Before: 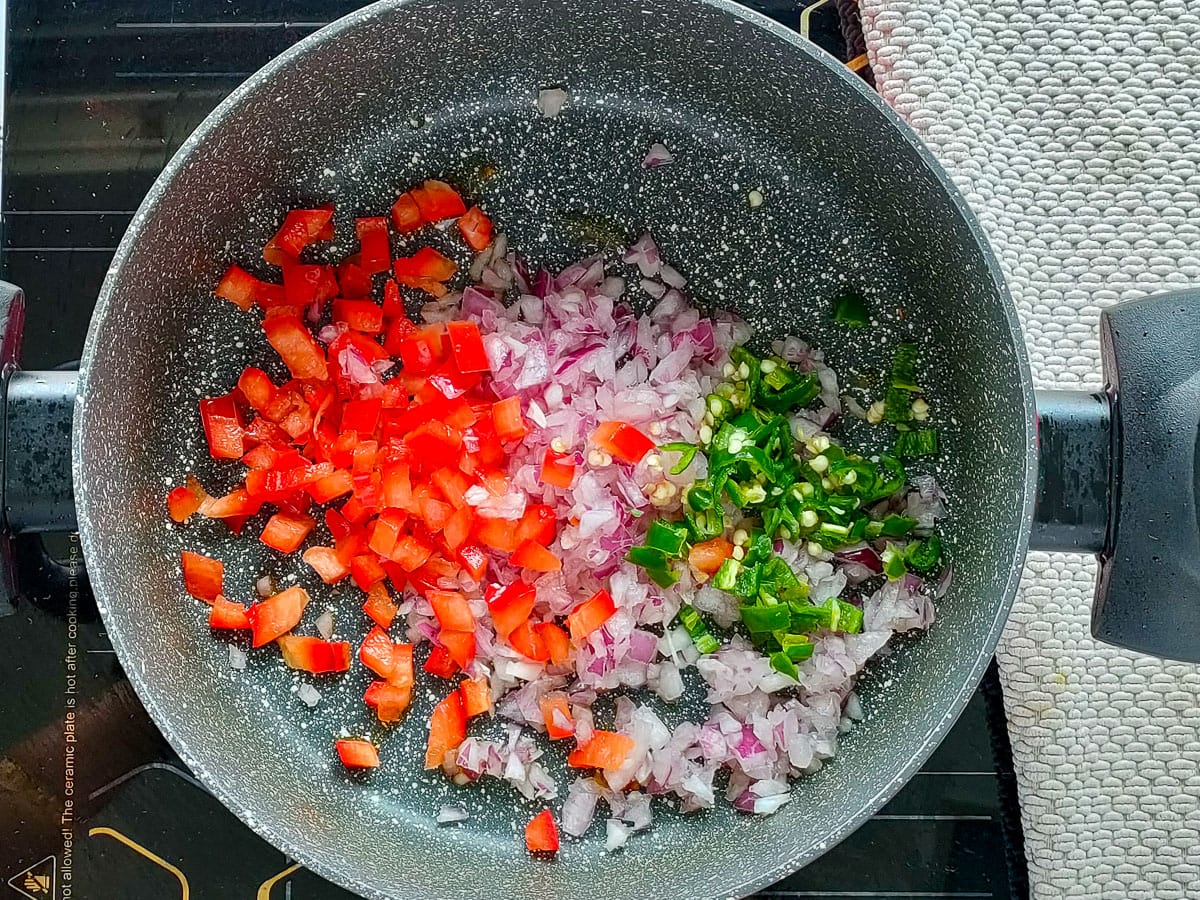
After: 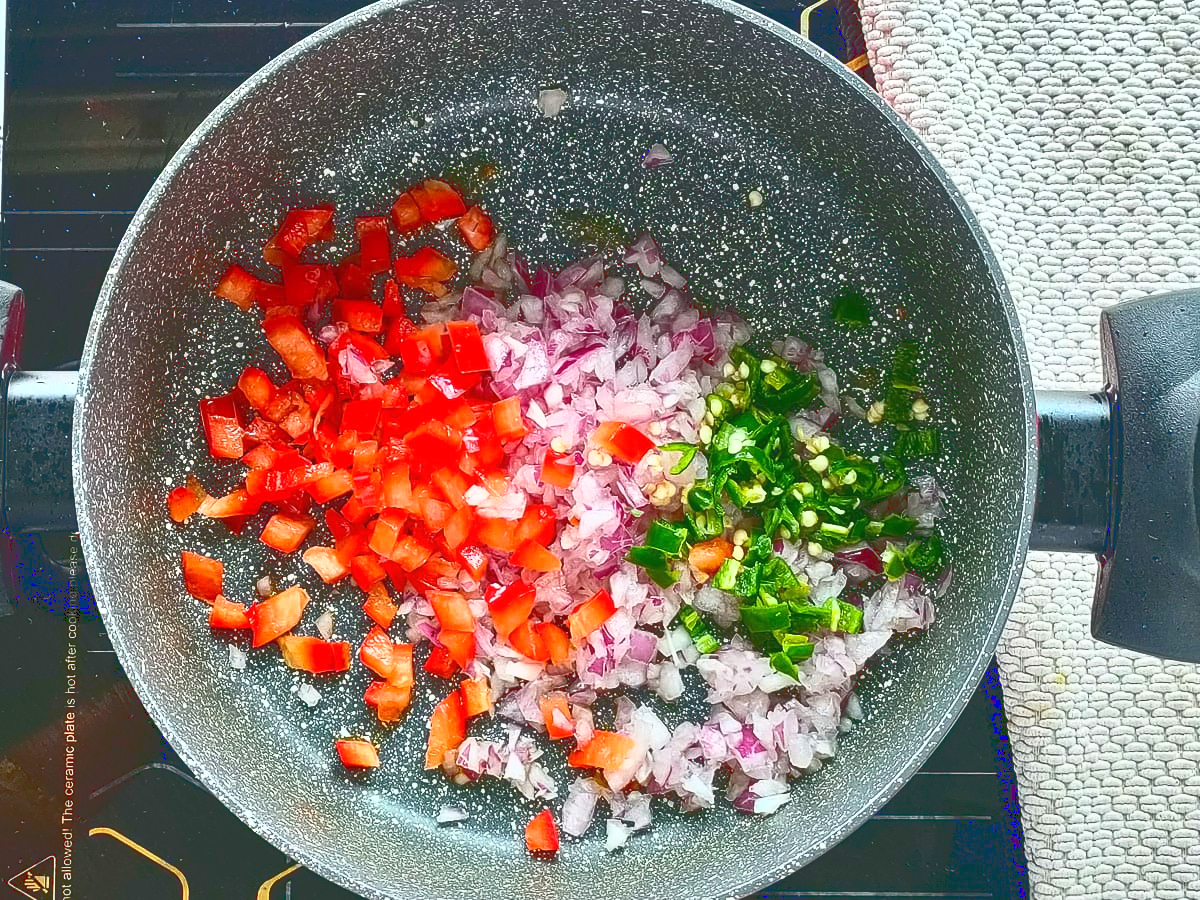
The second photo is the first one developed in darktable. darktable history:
exposure: compensate highlight preservation false
base curve: curves: ch0 [(0, 0.036) (0.007, 0.037) (0.604, 0.887) (1, 1)]
local contrast: mode bilateral grid, contrast 99, coarseness 100, detail 91%, midtone range 0.2
